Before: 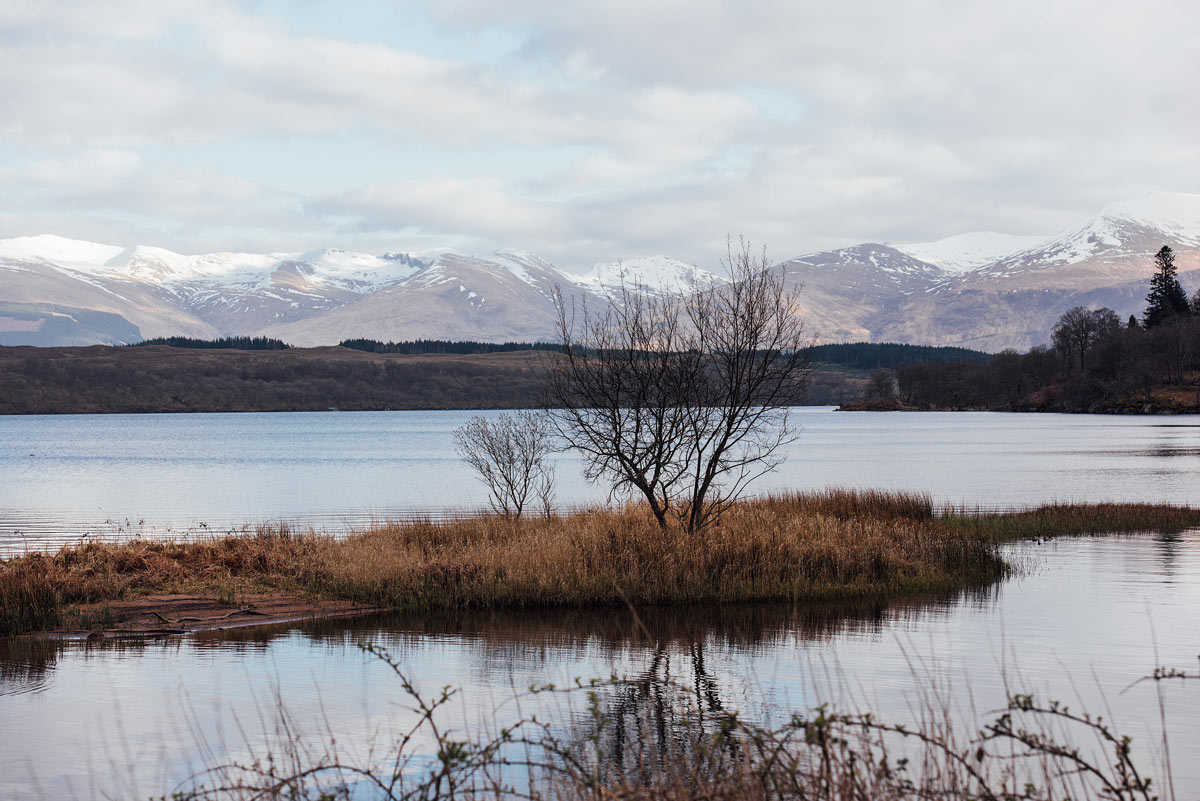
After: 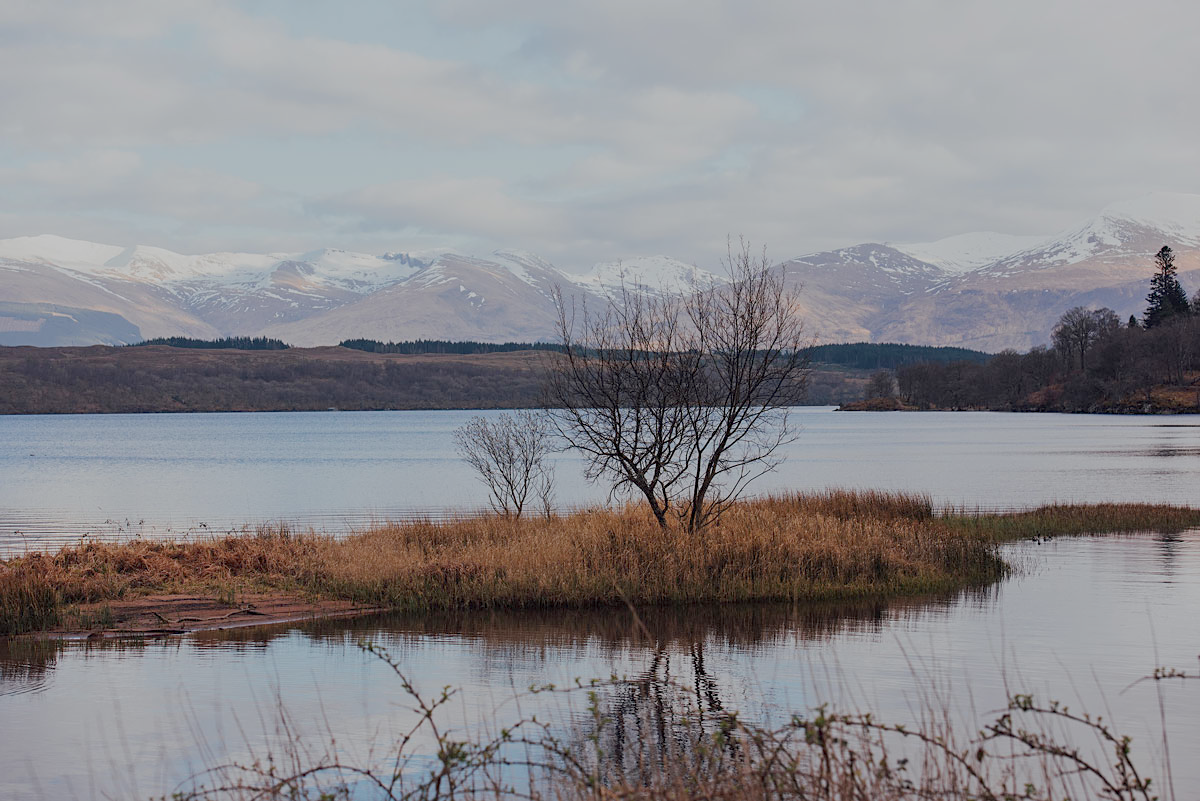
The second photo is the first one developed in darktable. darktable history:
filmic rgb: black relative exposure -11.35 EV, white relative exposure 3.24 EV, threshold 2.99 EV, hardness 6.79, enable highlight reconstruction true
sharpen: amount 0.202
color balance rgb: perceptual saturation grading › global saturation 0.216%, contrast -29.793%
